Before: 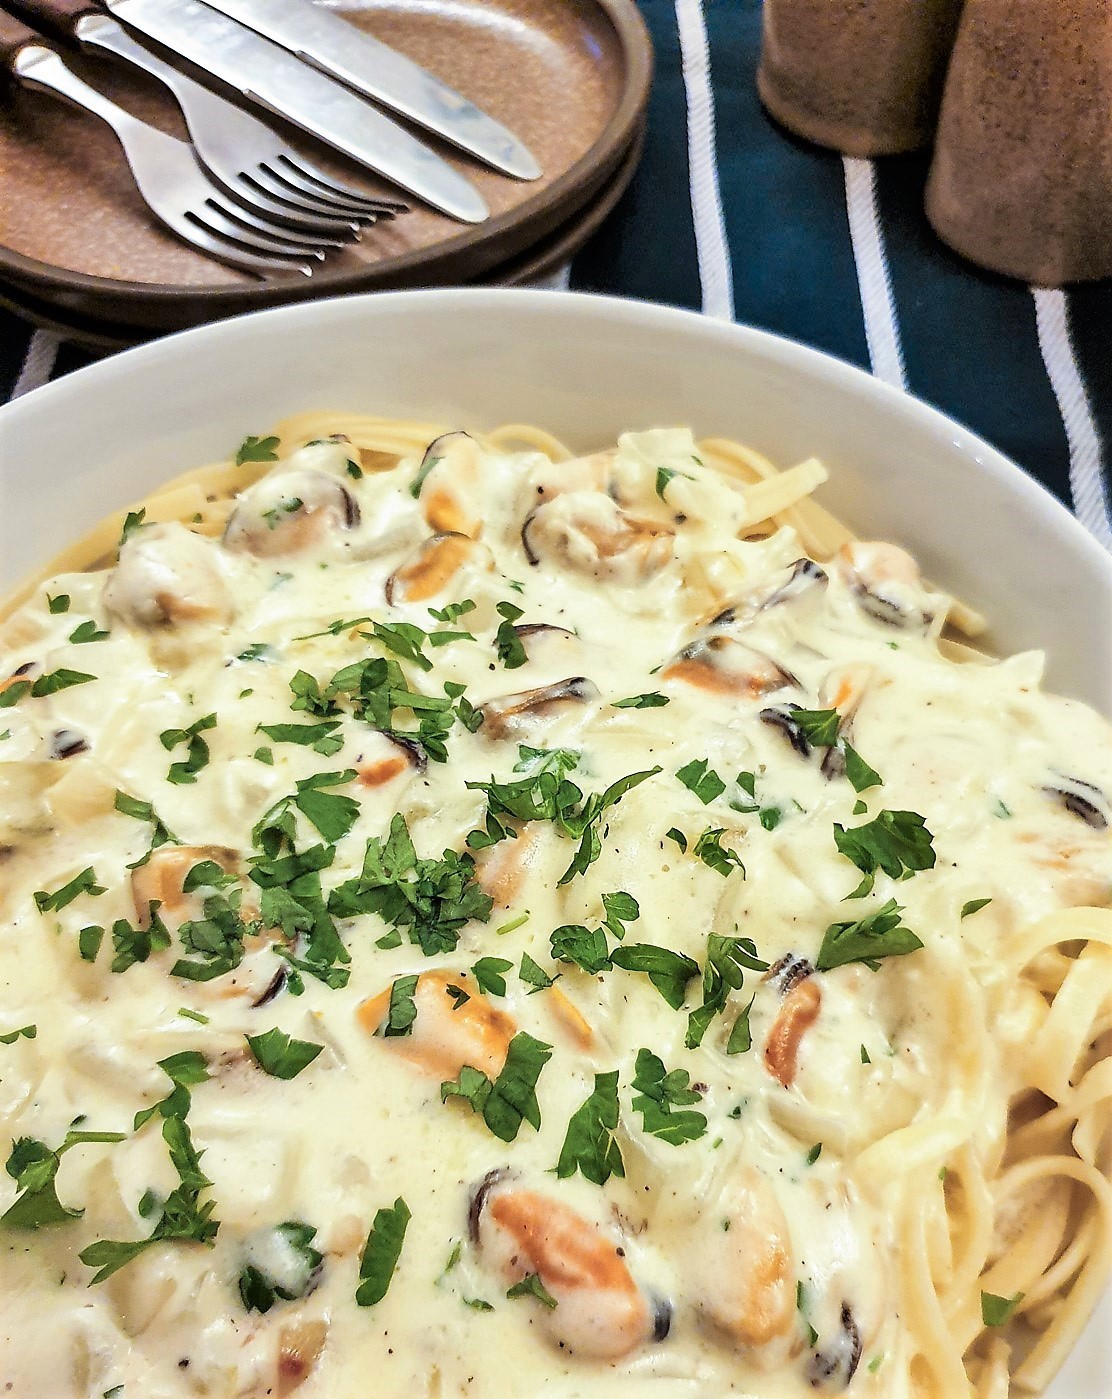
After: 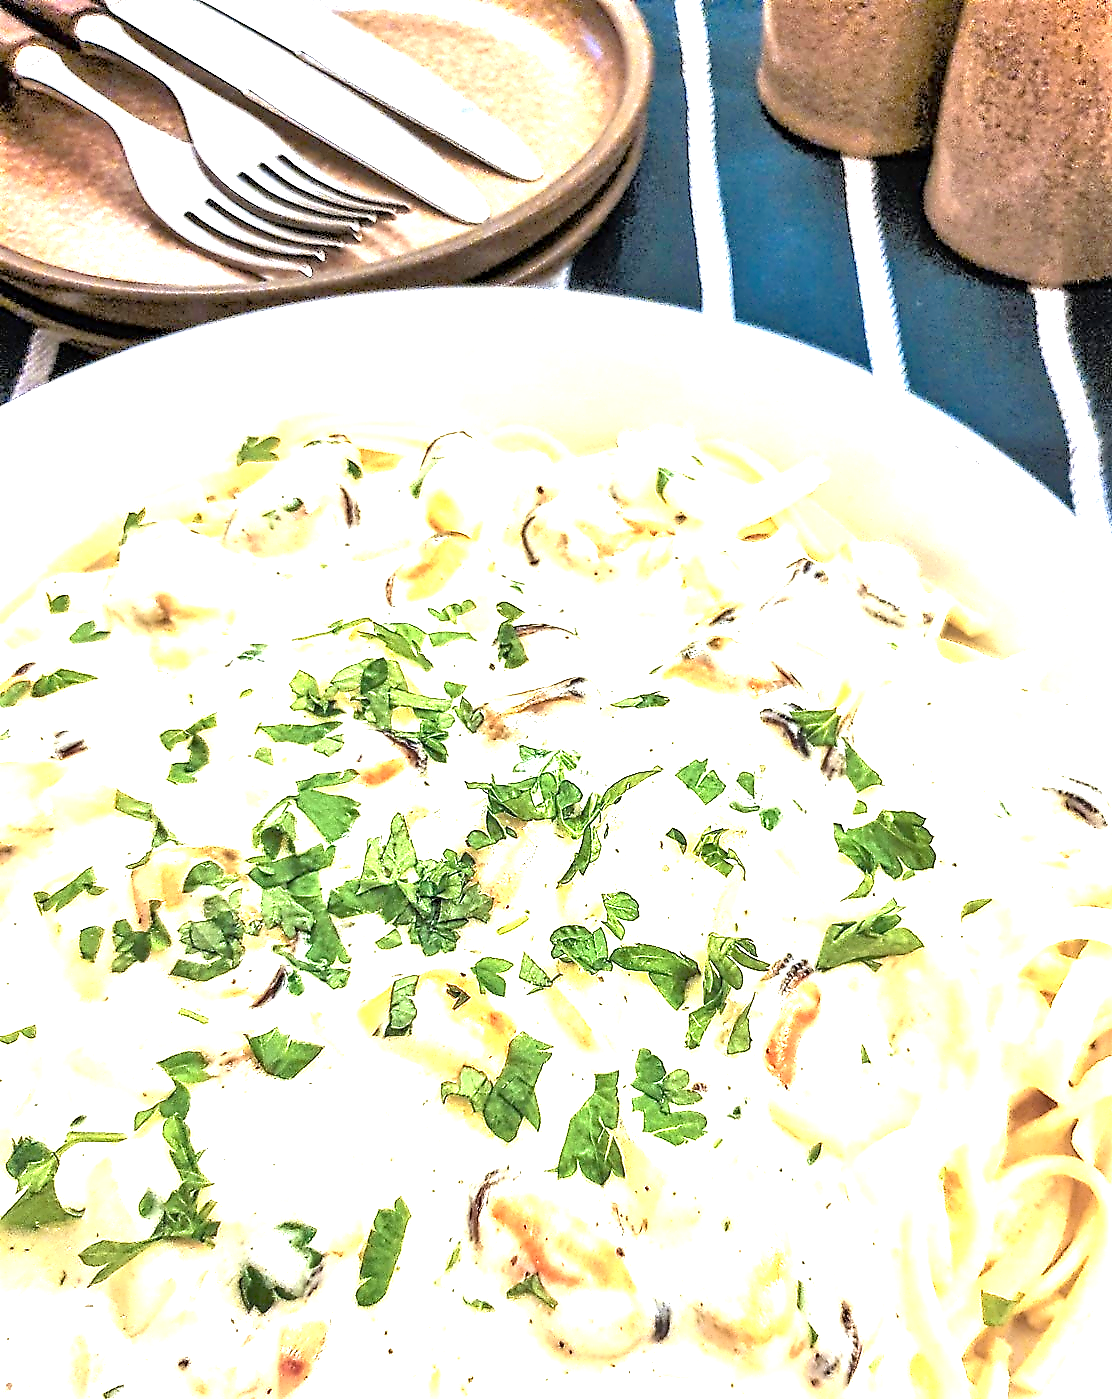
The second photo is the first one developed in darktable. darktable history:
contrast equalizer: octaves 7, y [[0.5, 0.5, 0.5, 0.515, 0.749, 0.84], [0.5 ×6], [0.5 ×6], [0, 0, 0, 0.001, 0.067, 0.262], [0 ×6]]
exposure: black level correction 0, exposure 1.7 EV, compensate highlight preservation false
tone equalizer: -7 EV 0.15 EV, -6 EV 0.598 EV, -5 EV 1.14 EV, -4 EV 1.33 EV, -3 EV 1.15 EV, -2 EV 0.6 EV, -1 EV 0.165 EV
